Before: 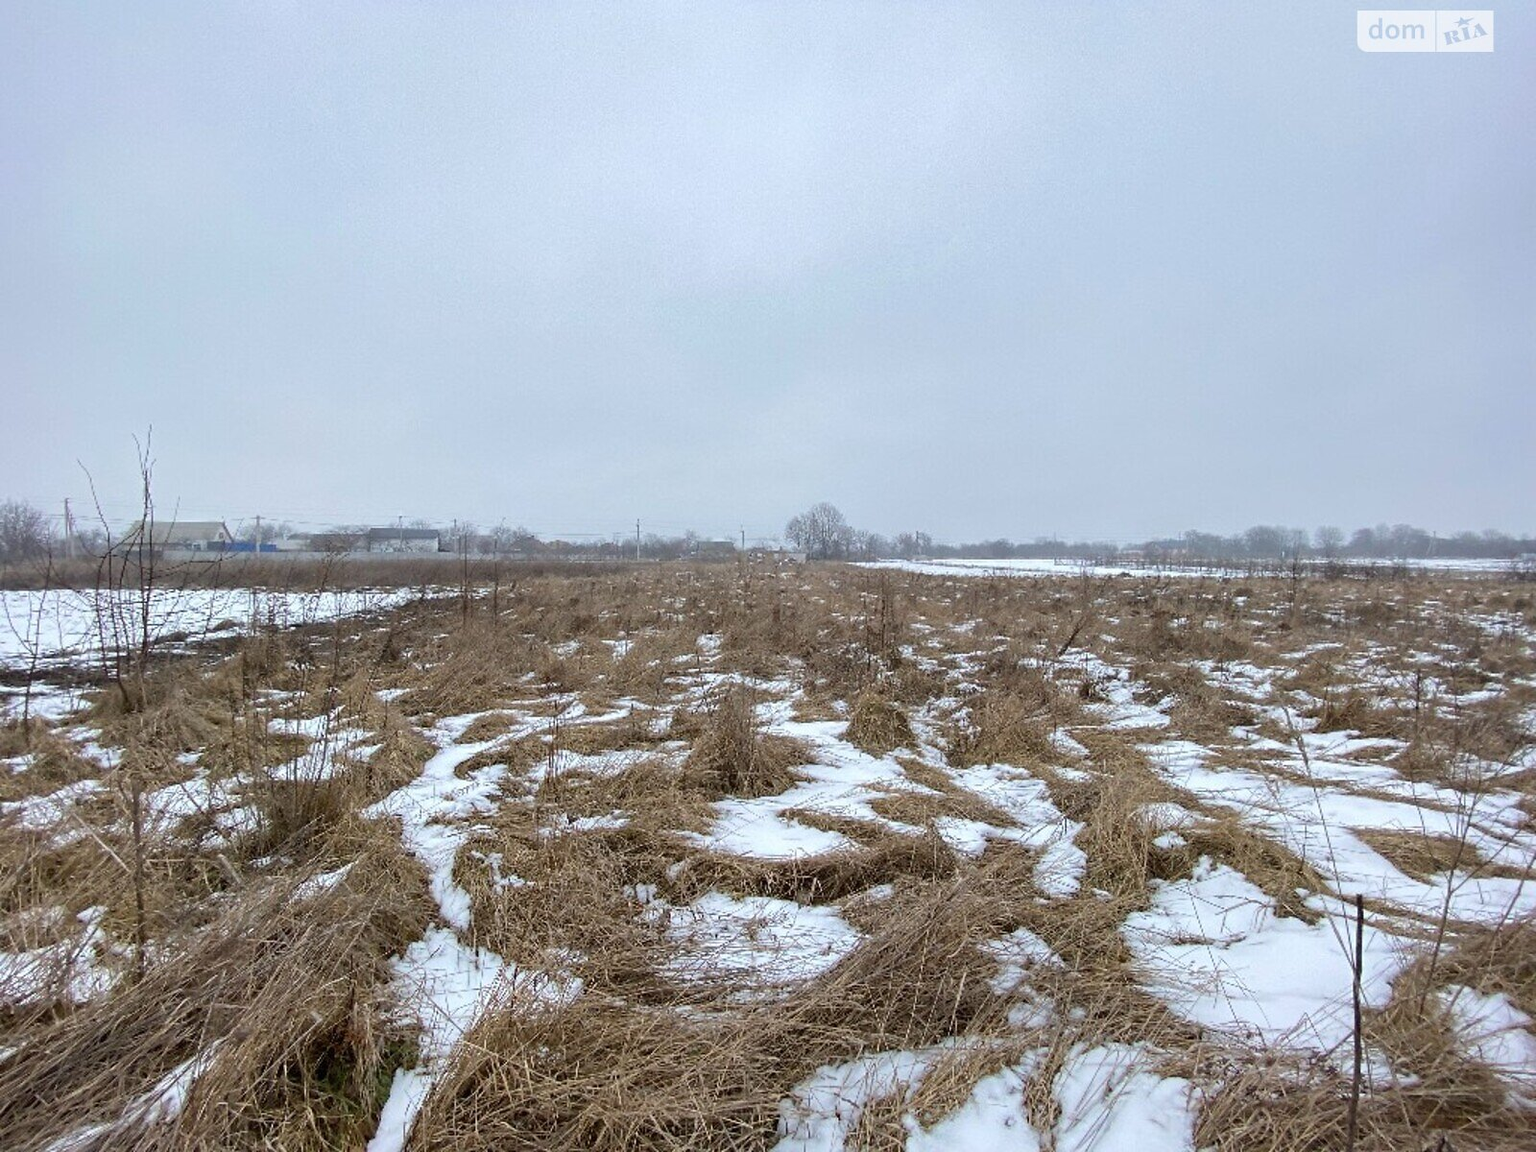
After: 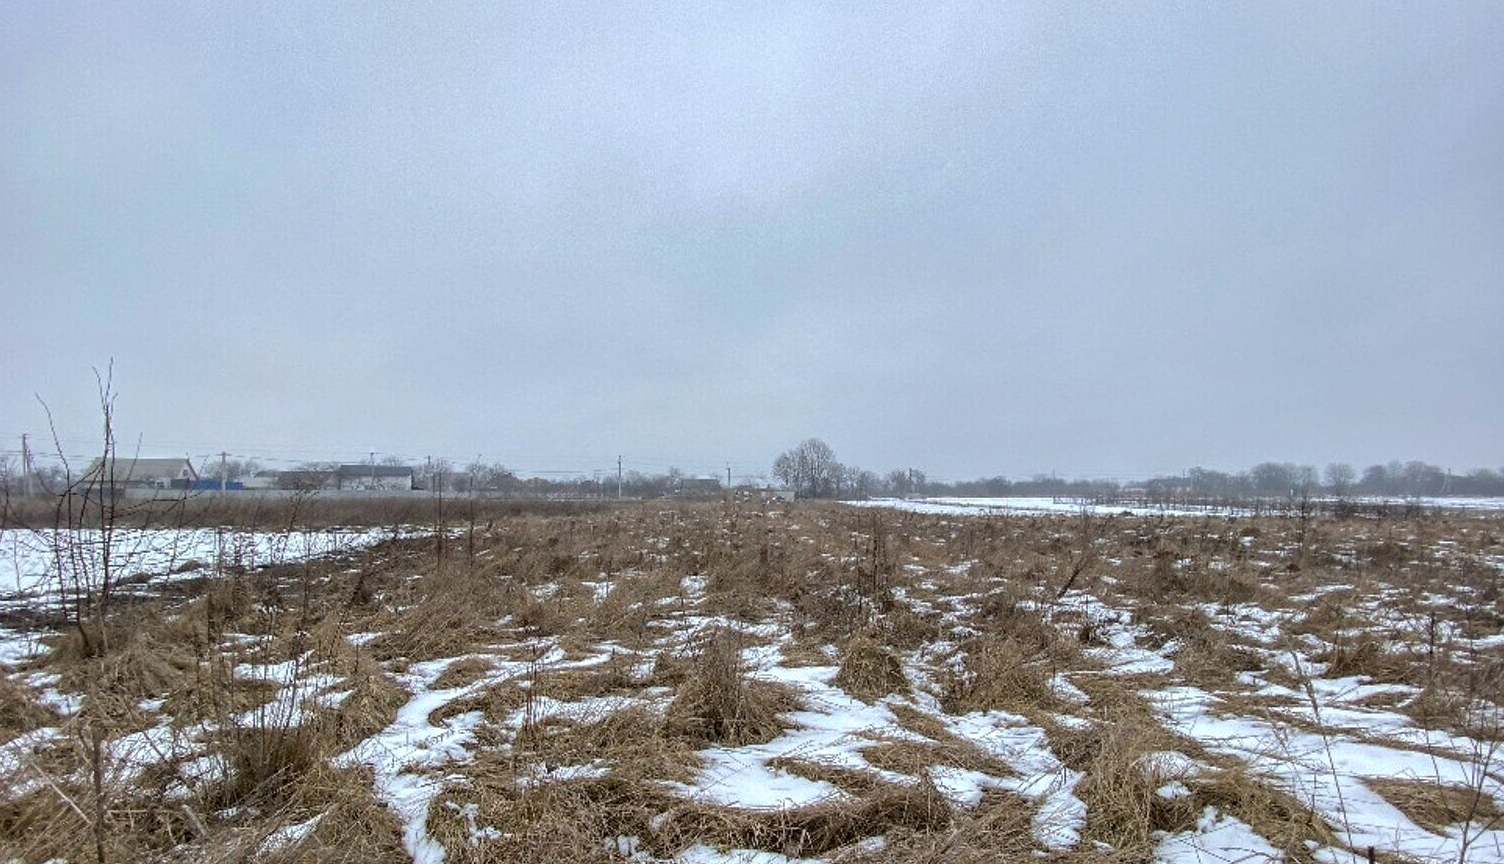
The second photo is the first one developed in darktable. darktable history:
base curve: curves: ch0 [(0, 0) (0.74, 0.67) (1, 1)], preserve colors none
crop: left 2.819%, top 7.156%, right 3.127%, bottom 20.19%
local contrast: on, module defaults
